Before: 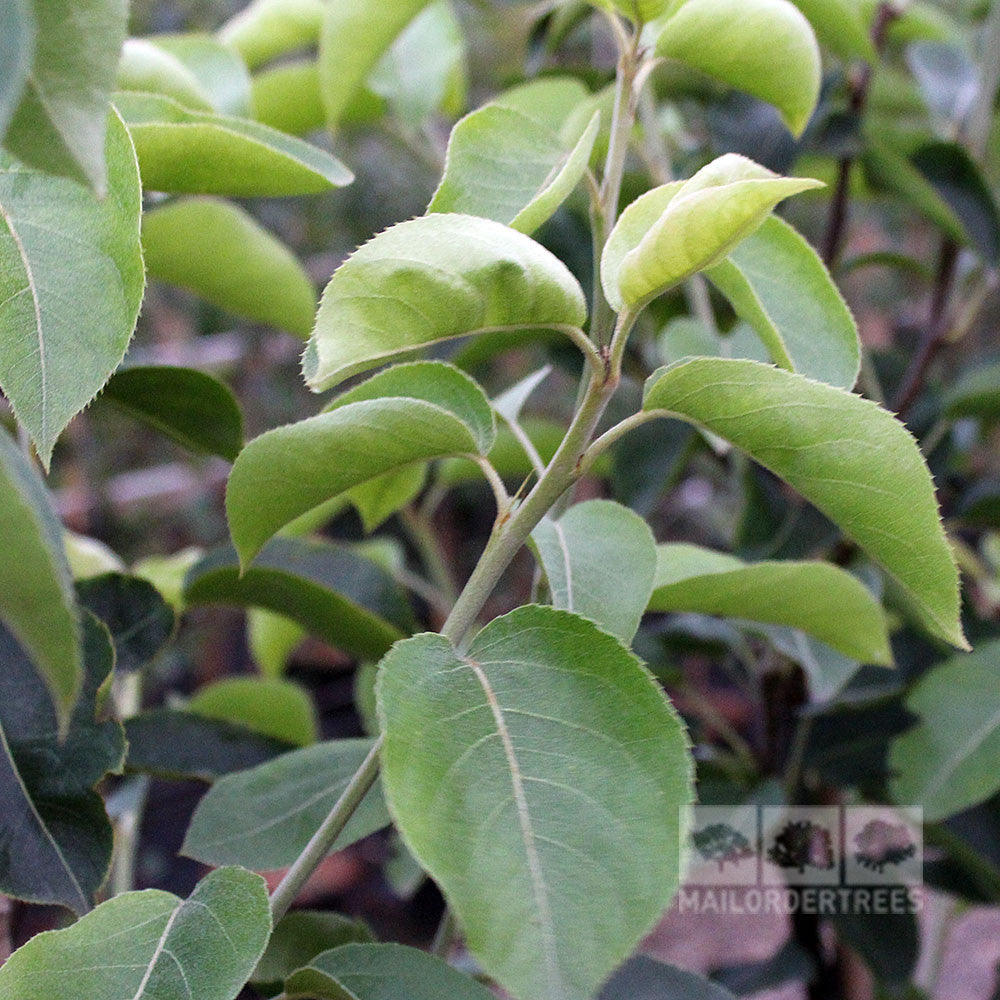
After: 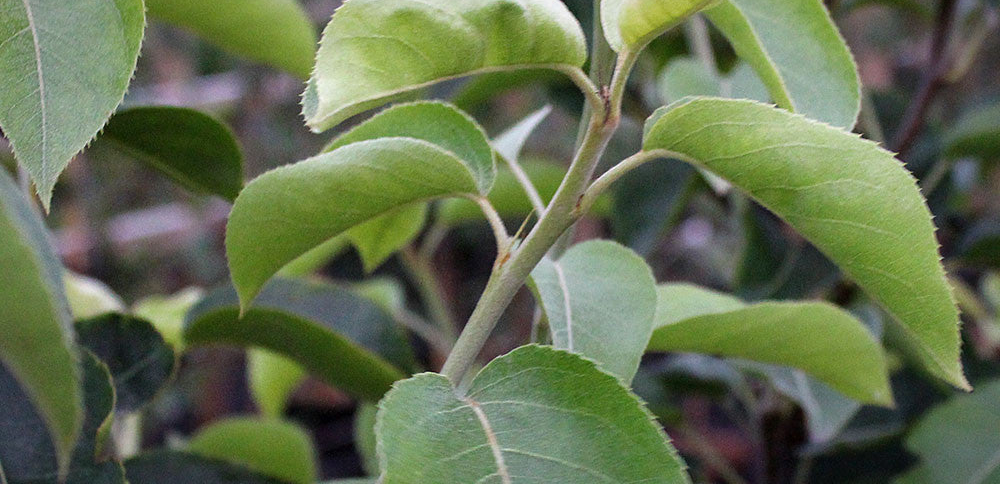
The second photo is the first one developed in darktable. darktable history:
crop and rotate: top 26.056%, bottom 25.543%
vignetting: fall-off start 80.87%, fall-off radius 61.59%, brightness -0.384, saturation 0.007, center (0, 0.007), automatic ratio true, width/height ratio 1.418
